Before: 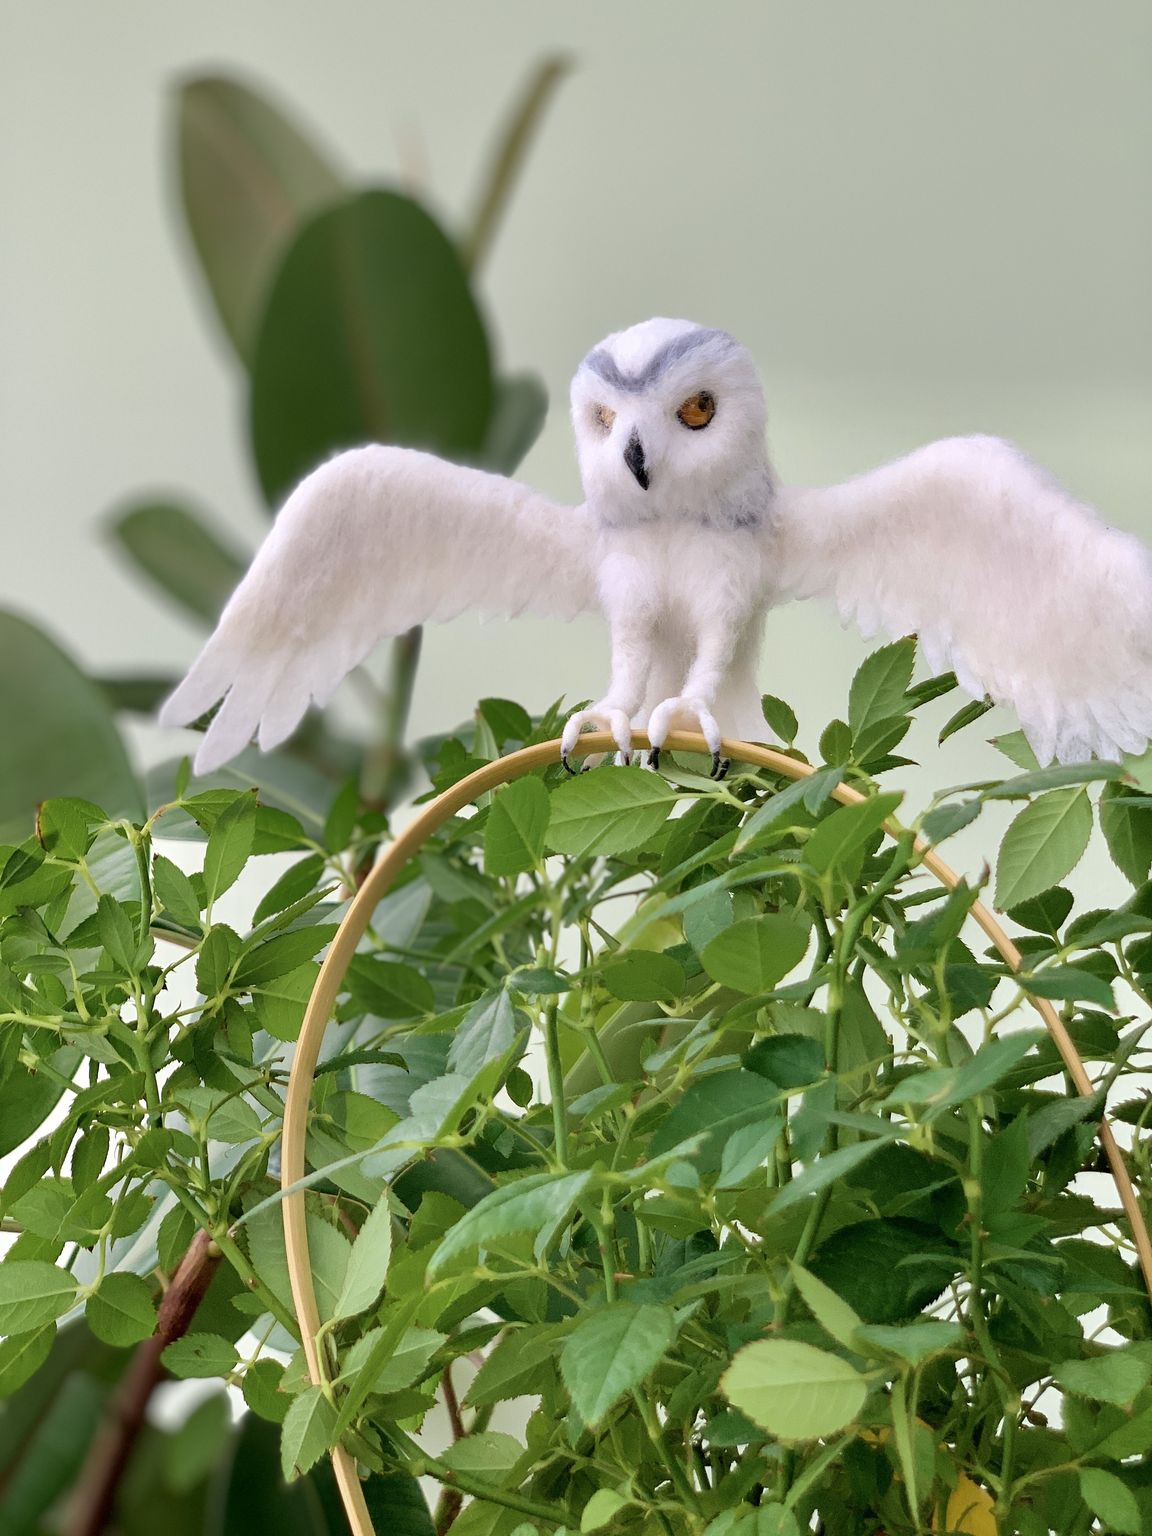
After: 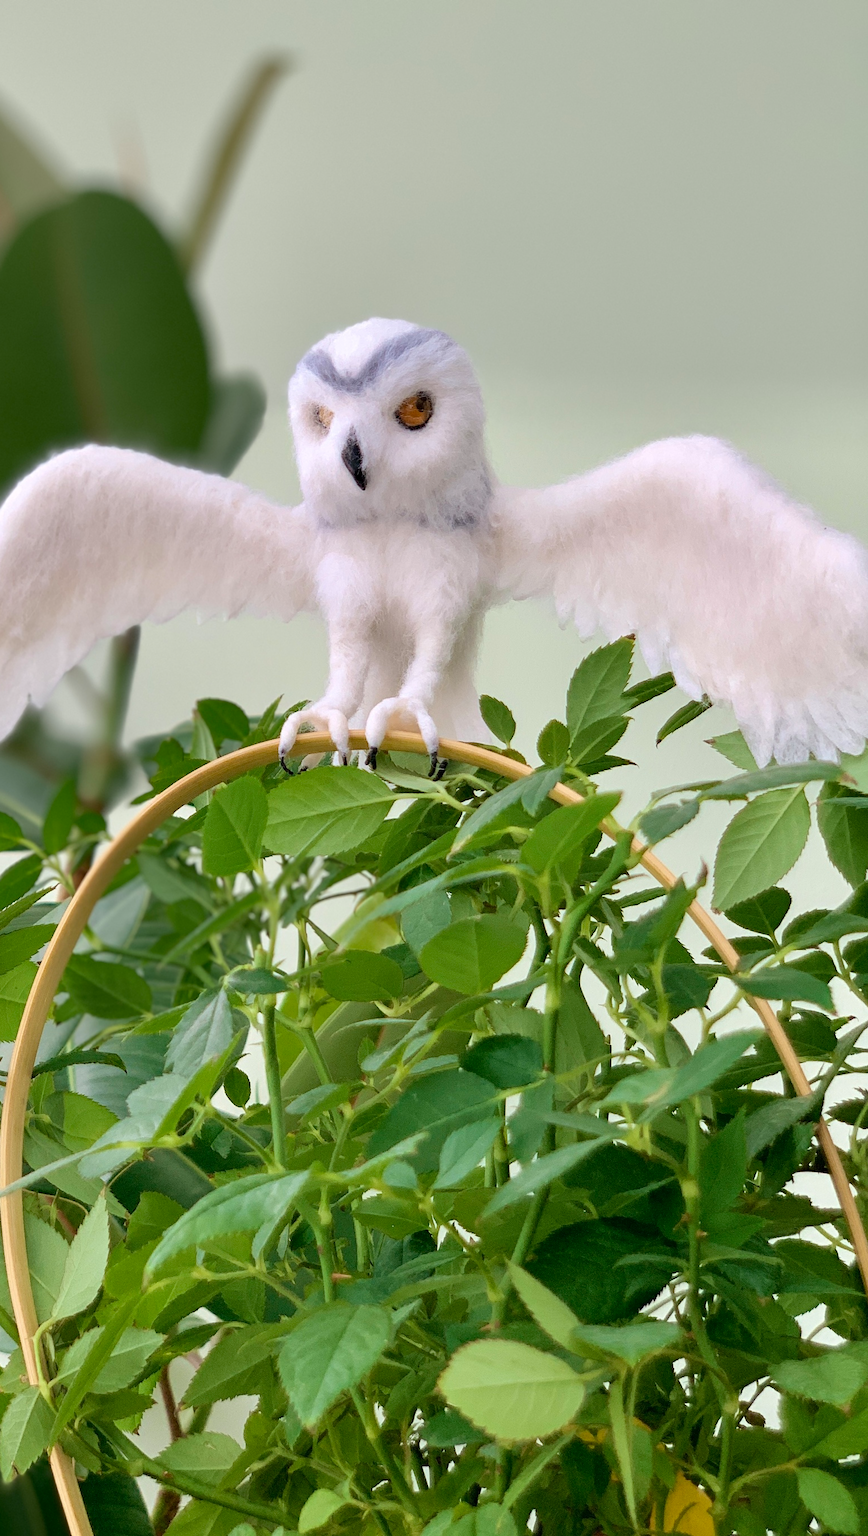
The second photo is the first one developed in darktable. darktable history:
crop and rotate: left 24.556%
